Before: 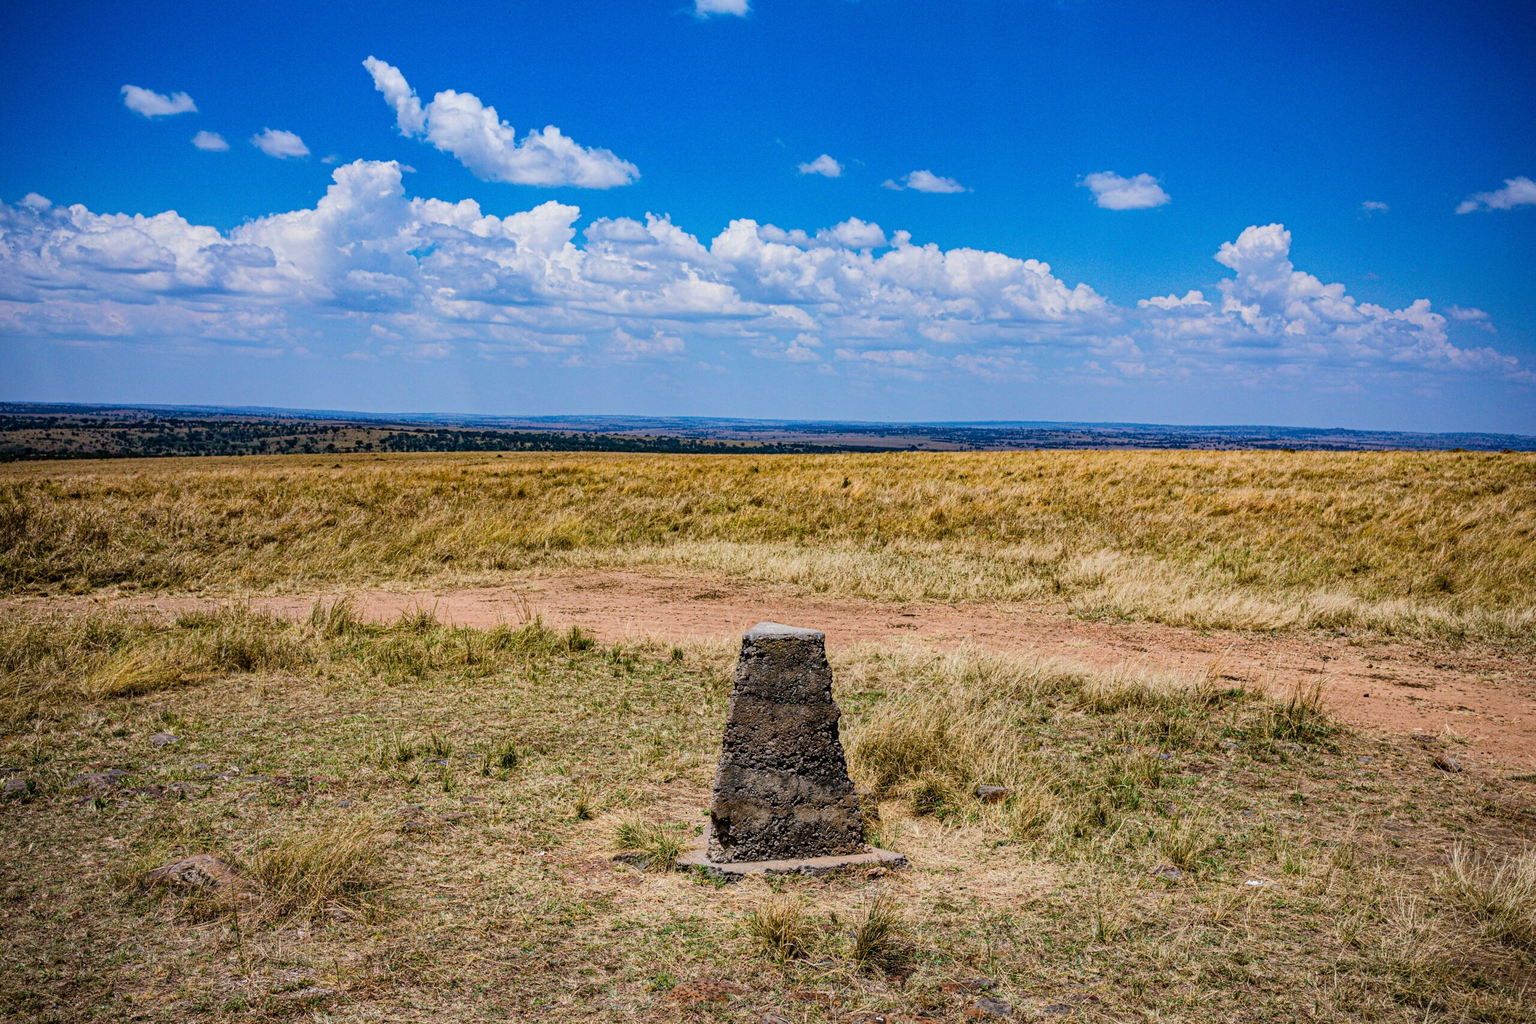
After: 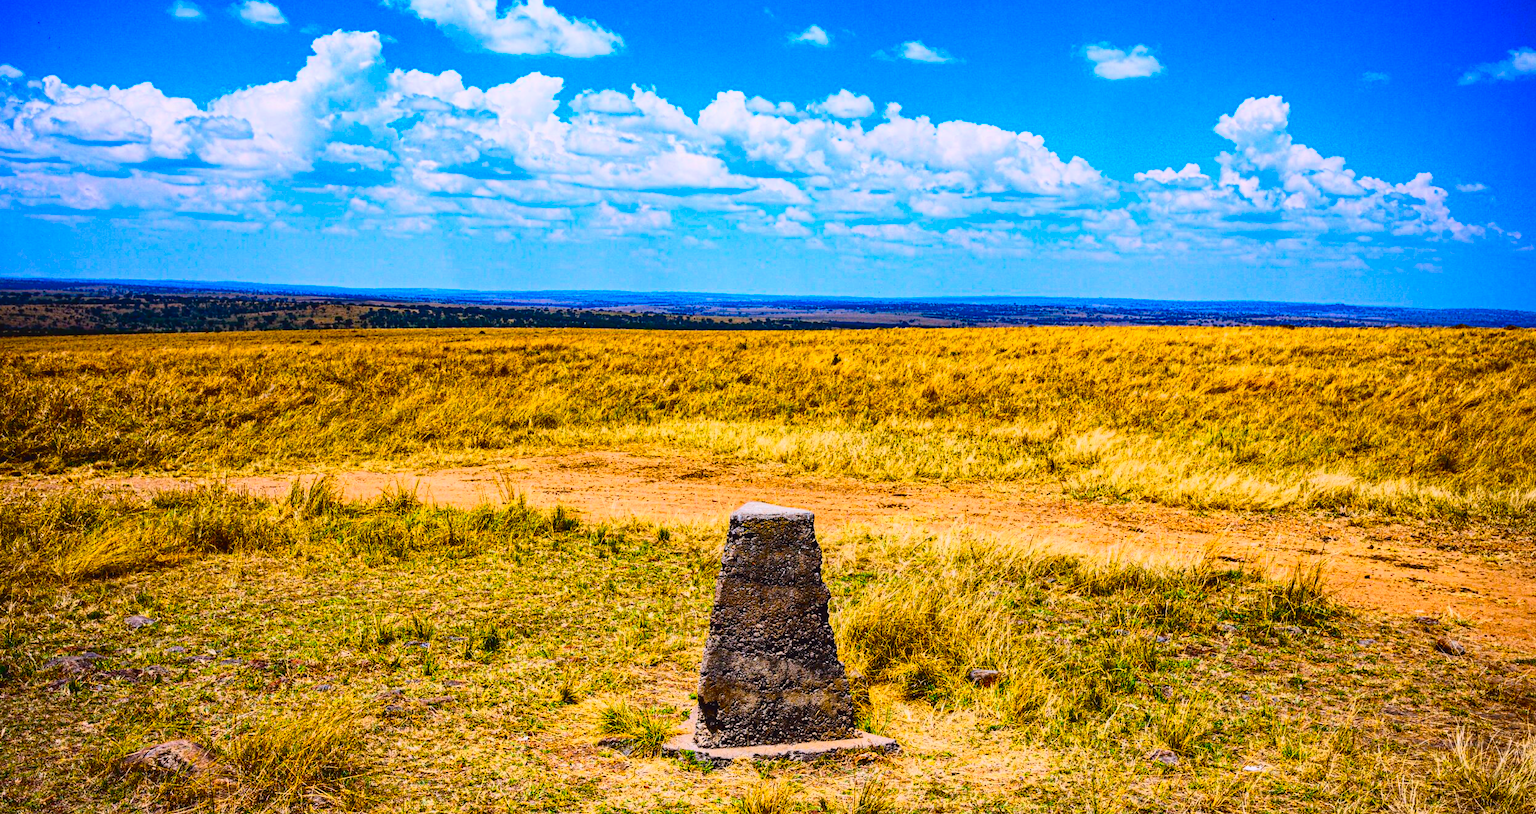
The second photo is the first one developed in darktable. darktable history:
color contrast: green-magenta contrast 1.55, blue-yellow contrast 1.83
tone curve: curves: ch0 [(0, 0.031) (0.145, 0.106) (0.319, 0.269) (0.495, 0.544) (0.707, 0.833) (0.859, 0.931) (1, 0.967)]; ch1 [(0, 0) (0.279, 0.218) (0.424, 0.411) (0.495, 0.504) (0.538, 0.55) (0.578, 0.595) (0.707, 0.778) (1, 1)]; ch2 [(0, 0) (0.125, 0.089) (0.353, 0.329) (0.436, 0.432) (0.552, 0.554) (0.615, 0.674) (1, 1)], color space Lab, independent channels, preserve colors none
crop and rotate: left 1.814%, top 12.818%, right 0.25%, bottom 9.225%
